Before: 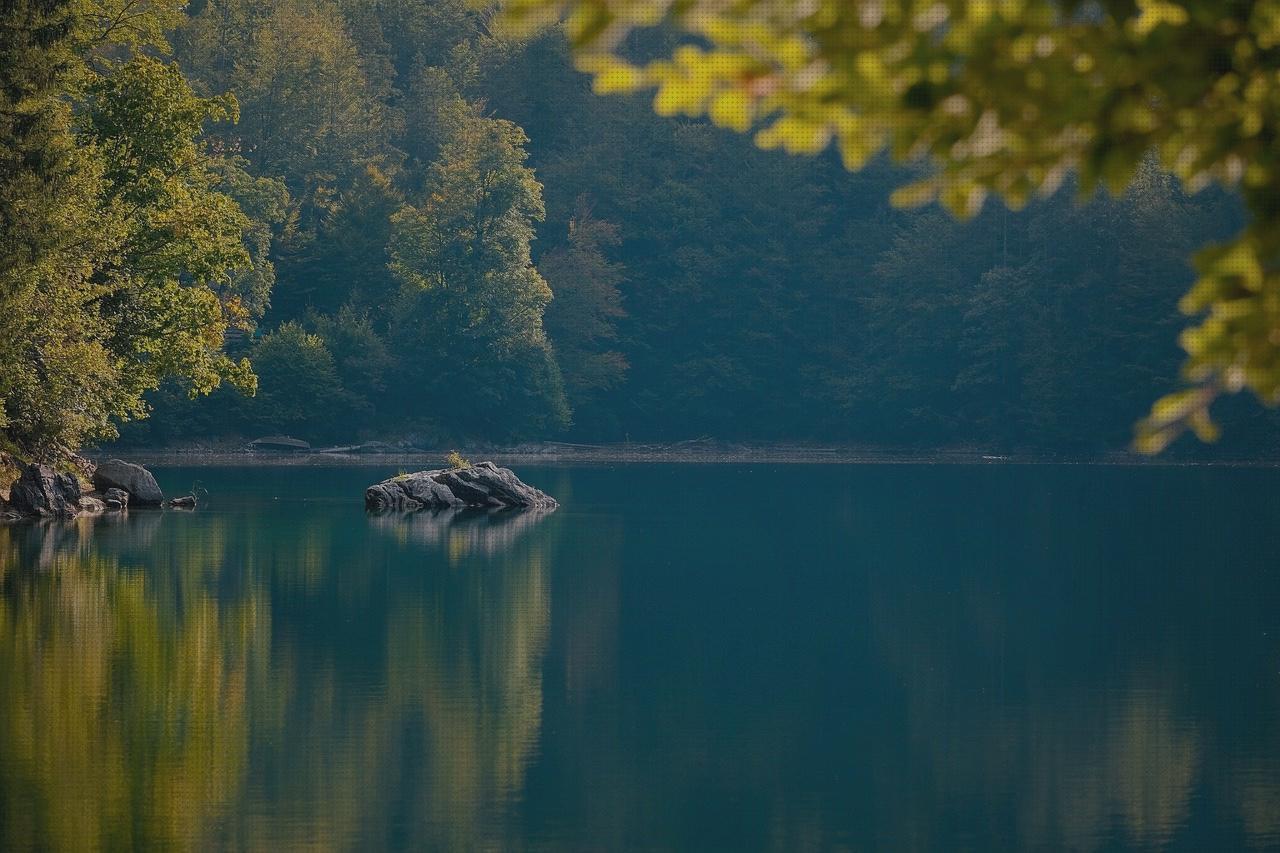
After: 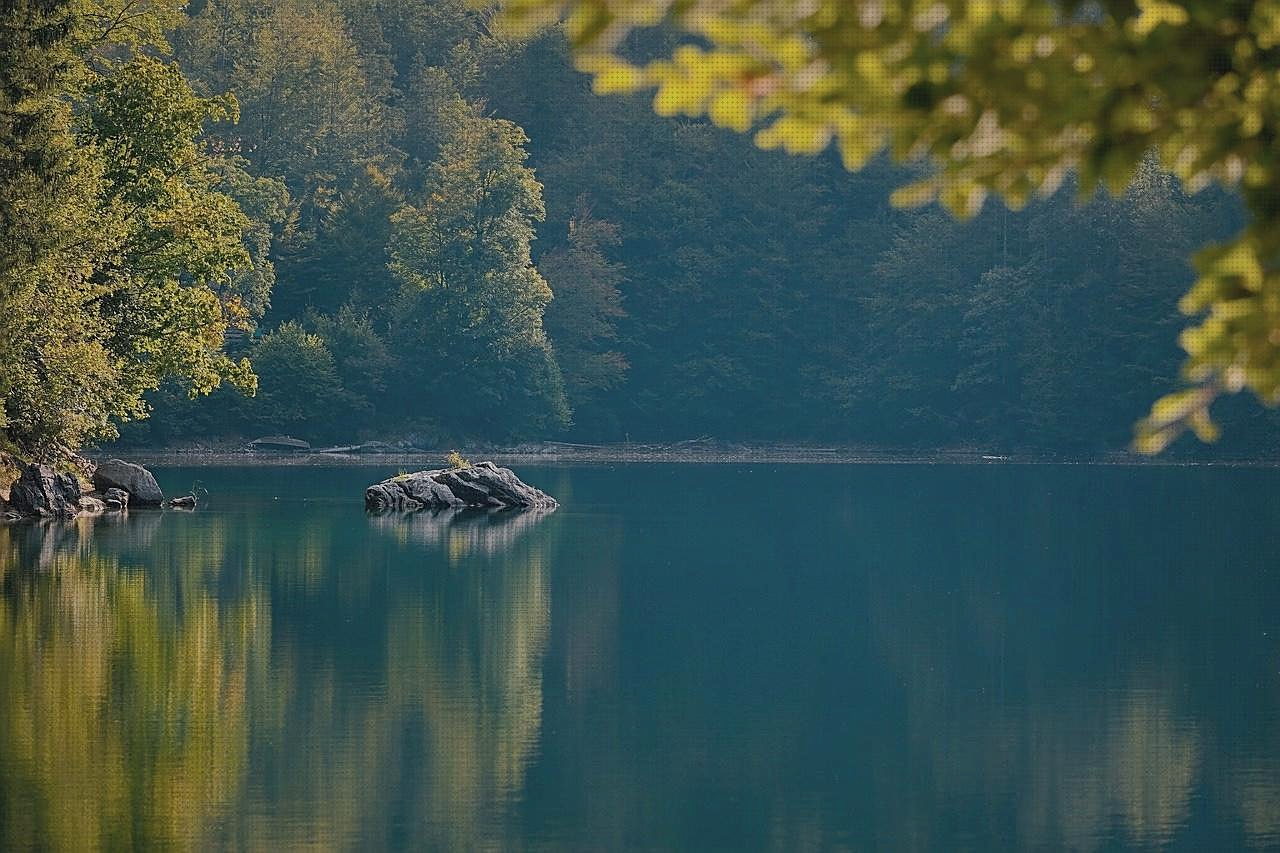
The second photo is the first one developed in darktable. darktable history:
shadows and highlights: radius 263.04, soften with gaussian
contrast brightness saturation: saturation -0.059
sharpen: on, module defaults
